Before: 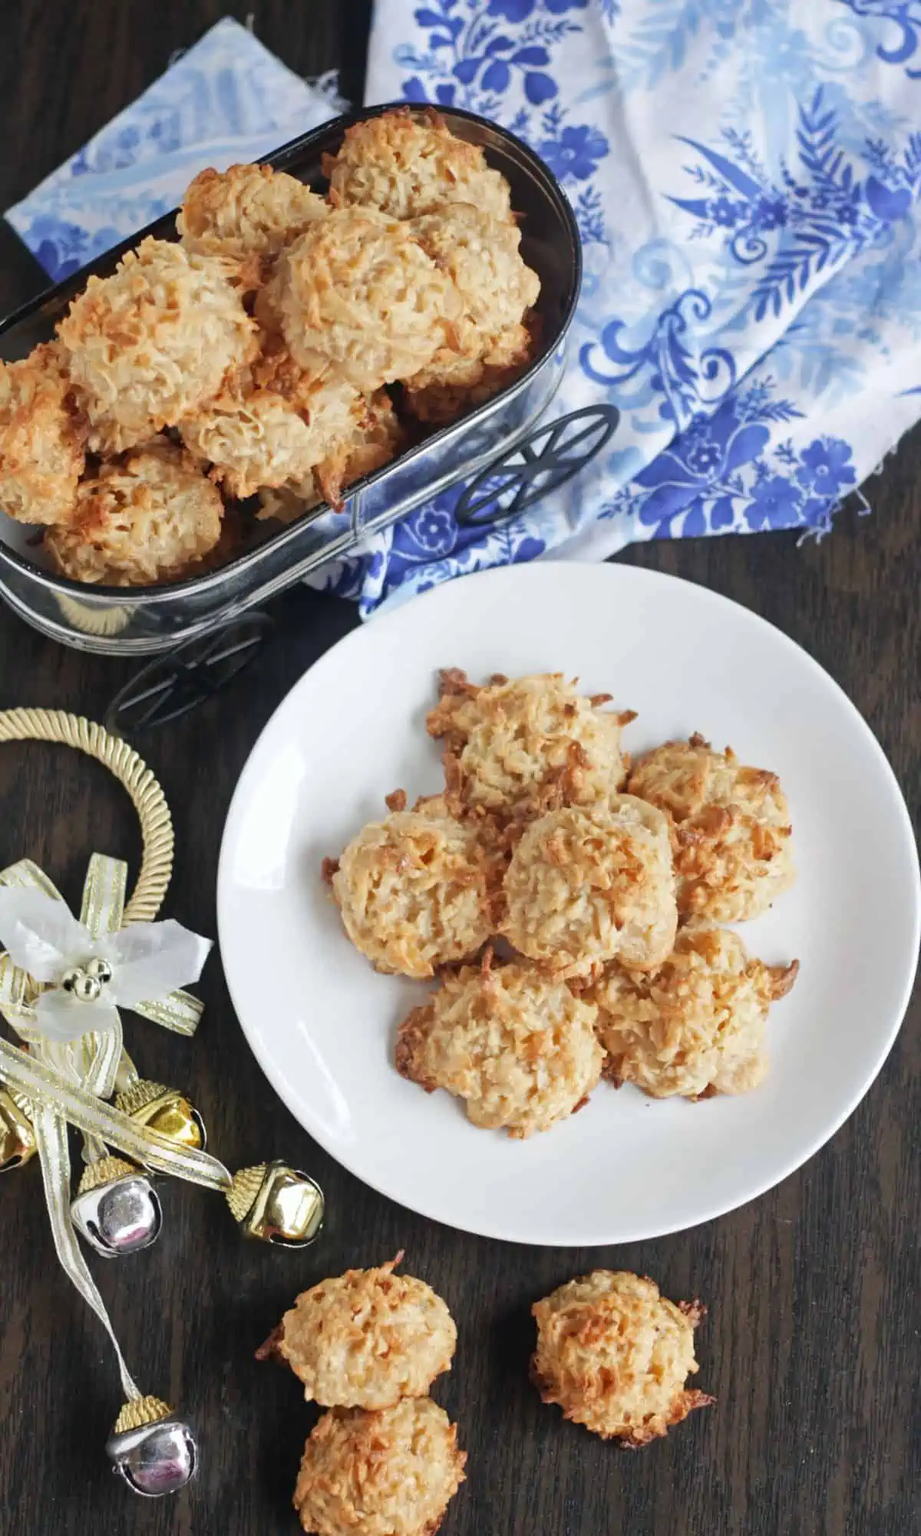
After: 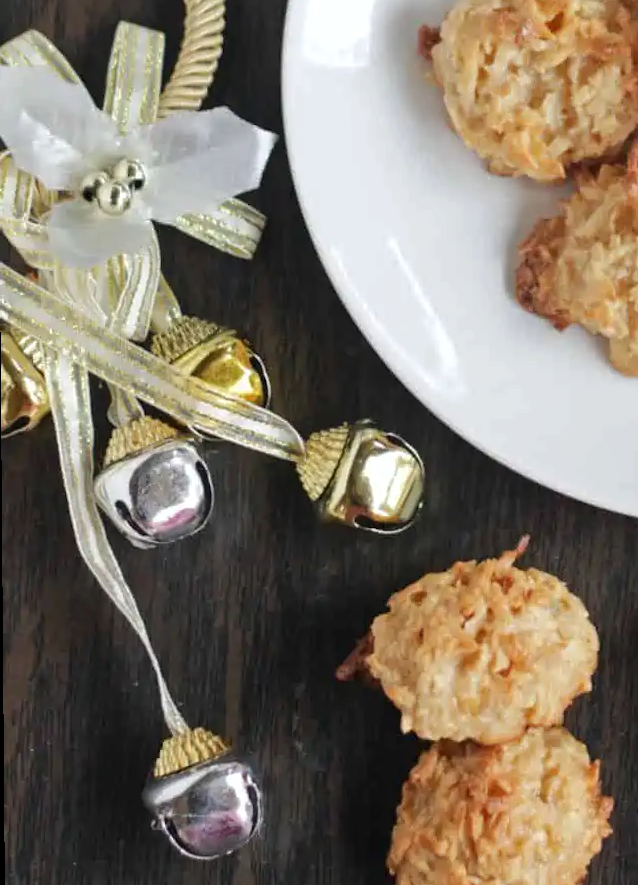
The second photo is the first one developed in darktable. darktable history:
shadows and highlights: shadows 10, white point adjustment 1, highlights -40
rotate and perspective: rotation -0.45°, automatic cropping original format, crop left 0.008, crop right 0.992, crop top 0.012, crop bottom 0.988
crop and rotate: top 54.778%, right 46.61%, bottom 0.159%
